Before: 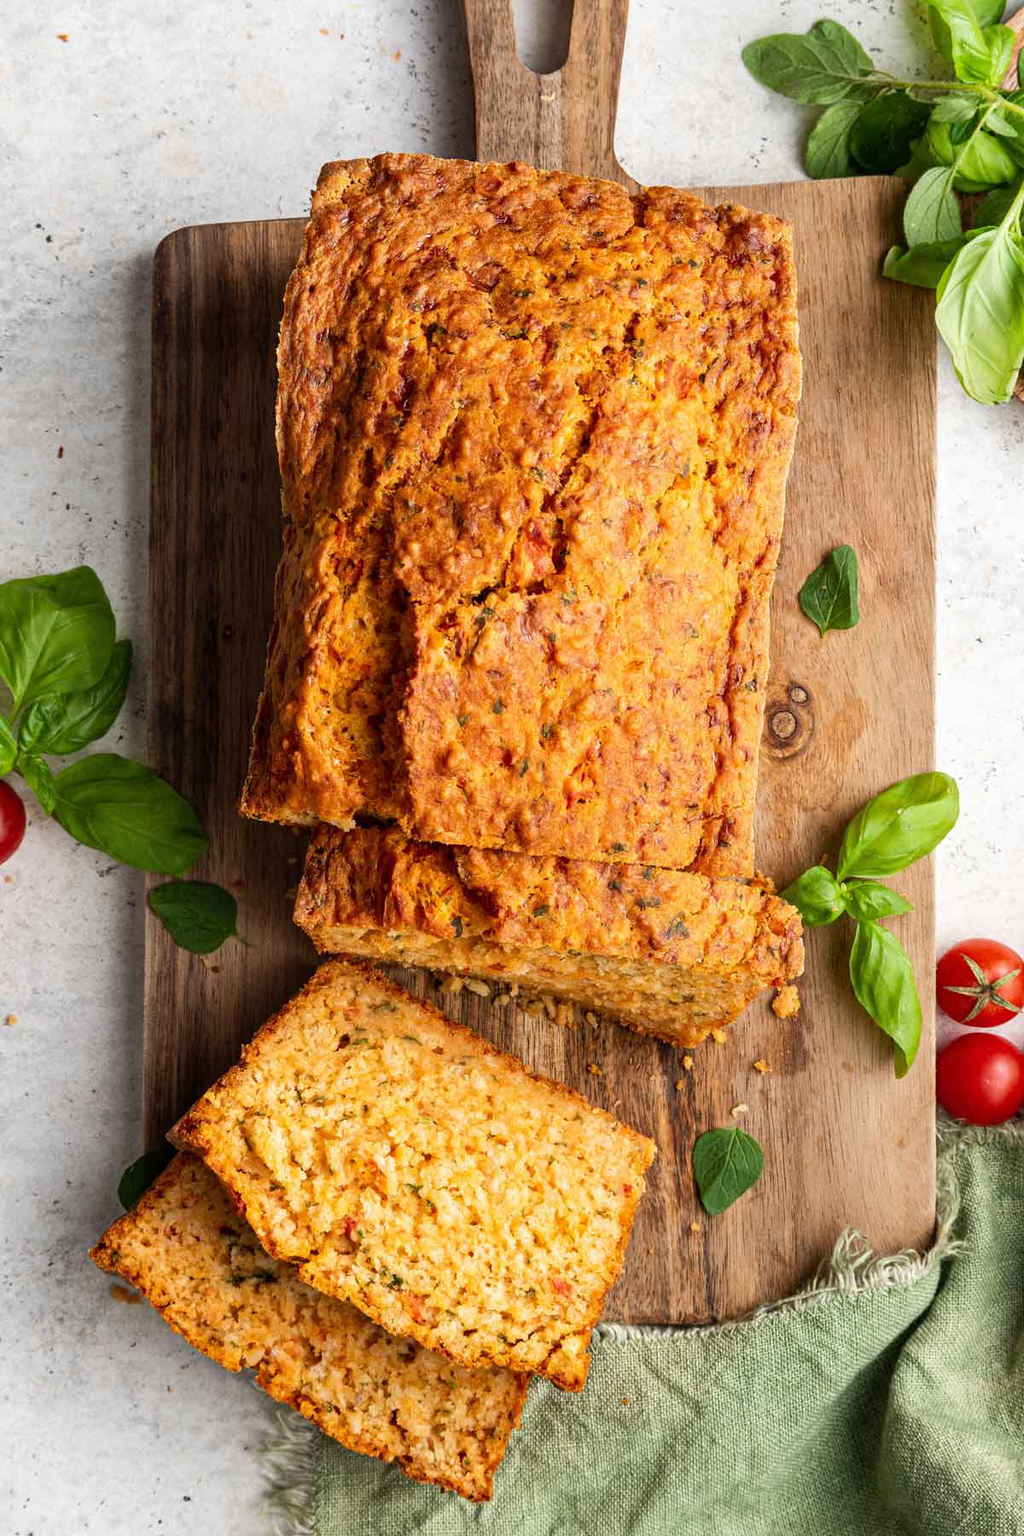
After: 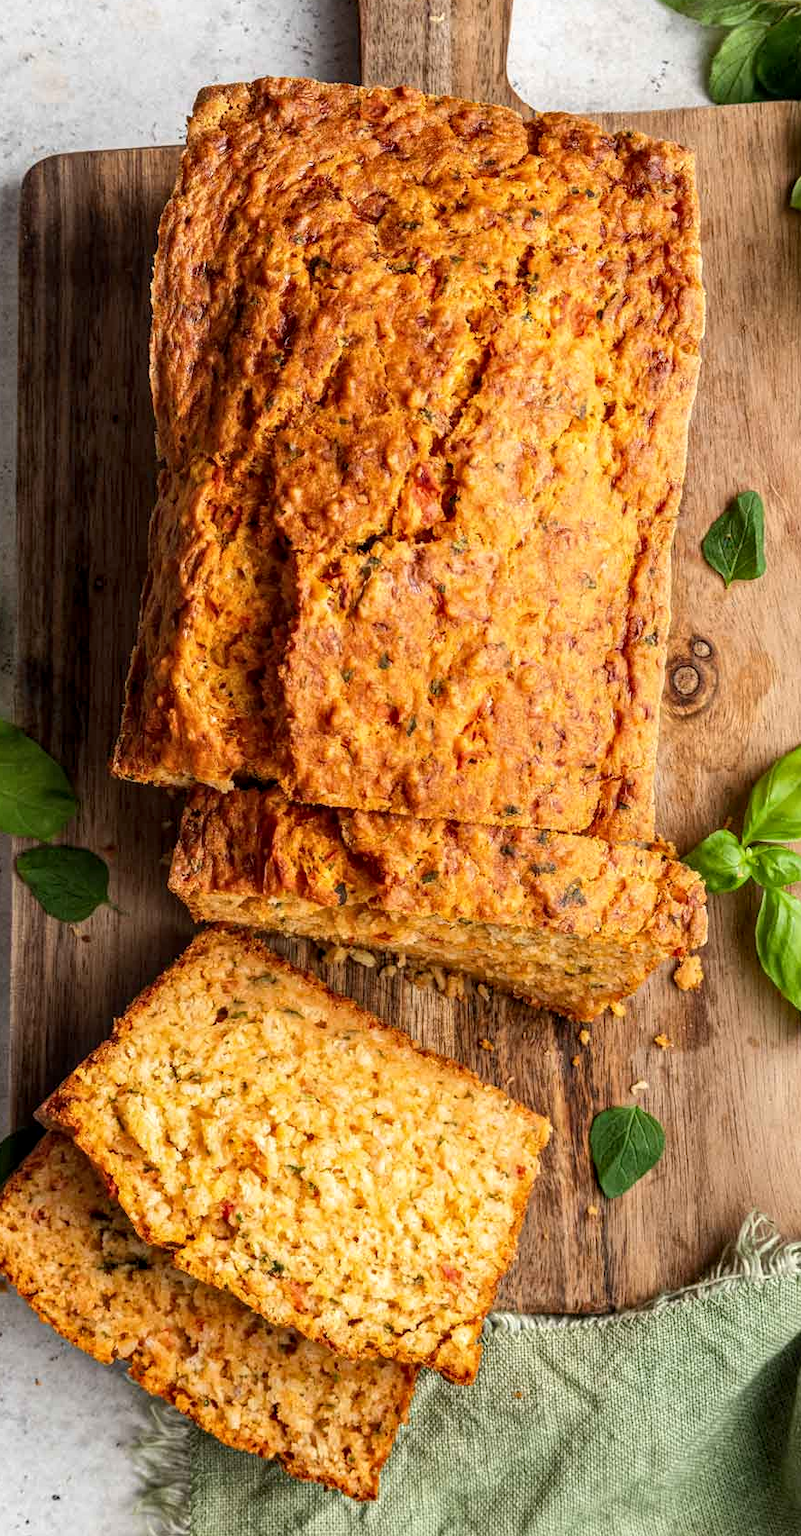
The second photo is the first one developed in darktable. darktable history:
crop and rotate: left 13.15%, top 5.251%, right 12.609%
local contrast: on, module defaults
